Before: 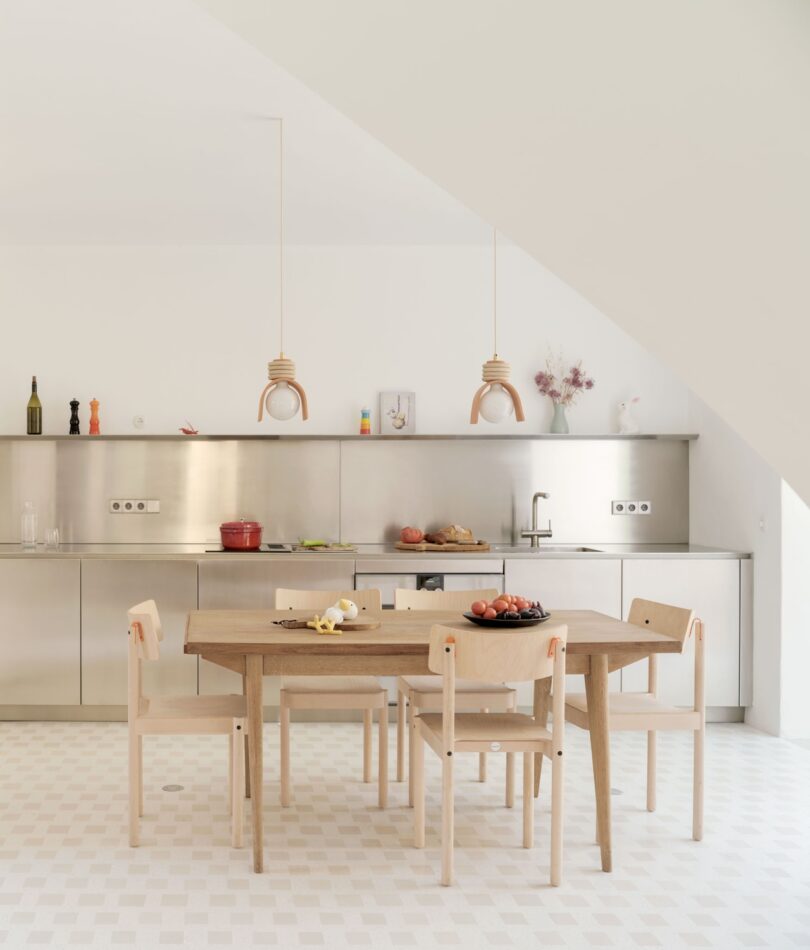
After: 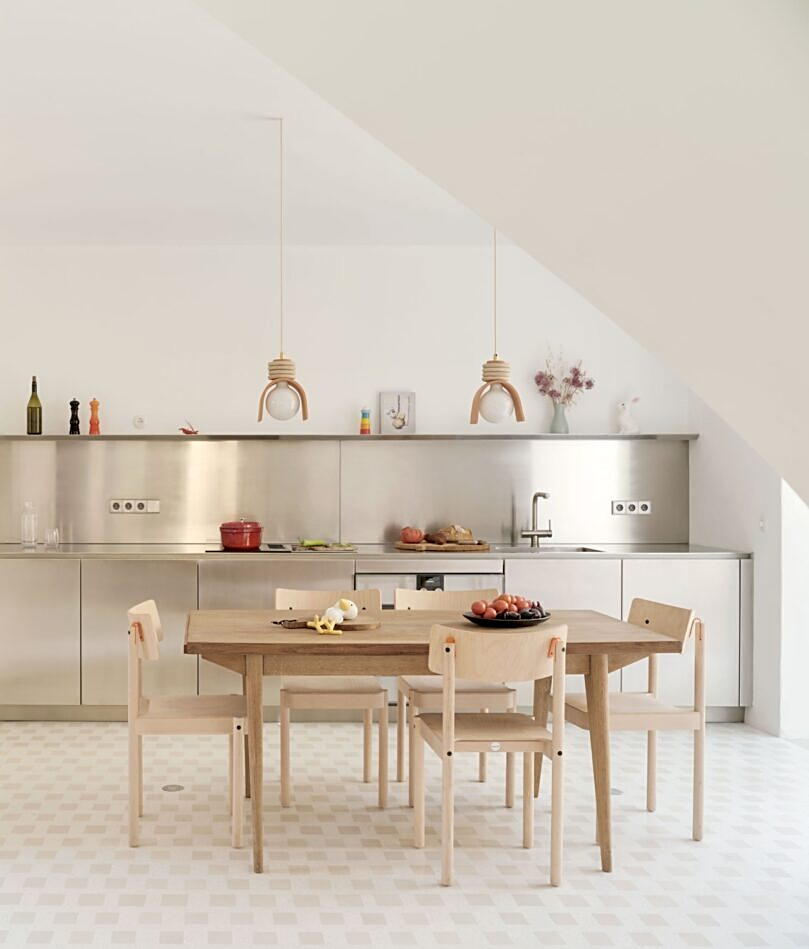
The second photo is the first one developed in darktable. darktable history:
local contrast: mode bilateral grid, contrast 19, coarseness 50, detail 120%, midtone range 0.2
sharpen: on, module defaults
